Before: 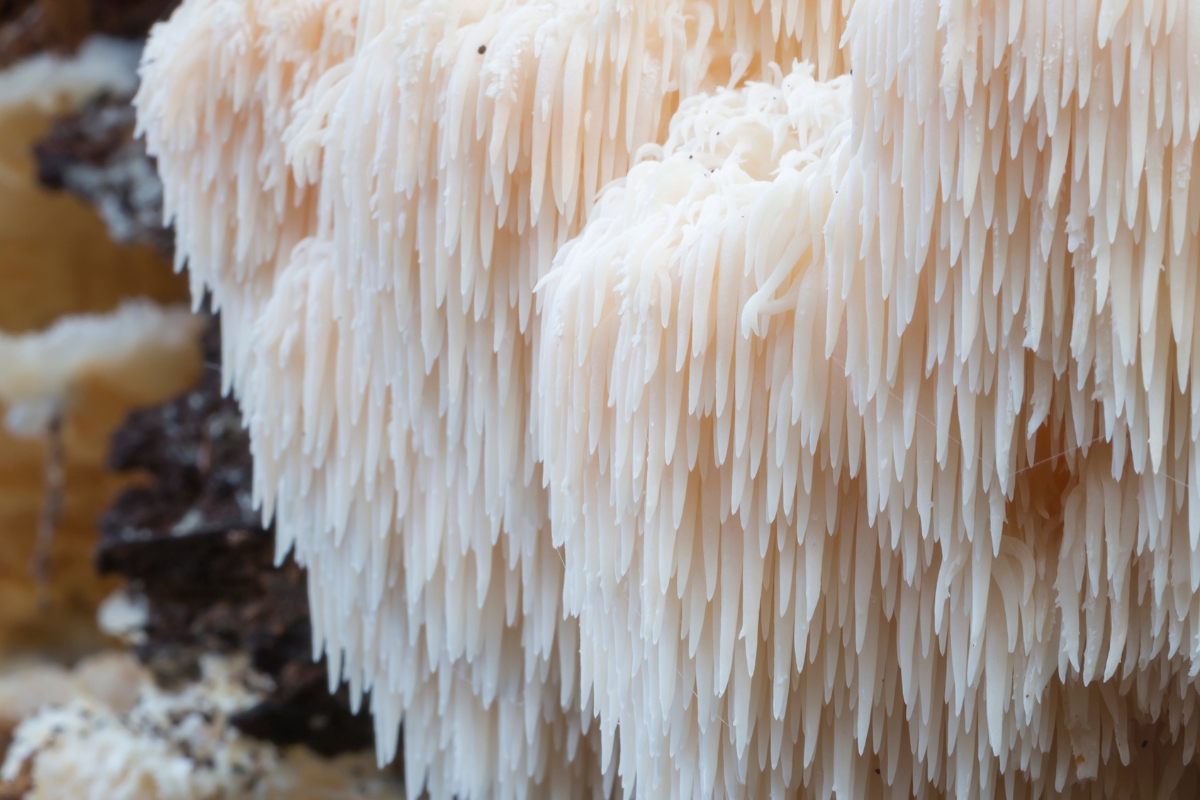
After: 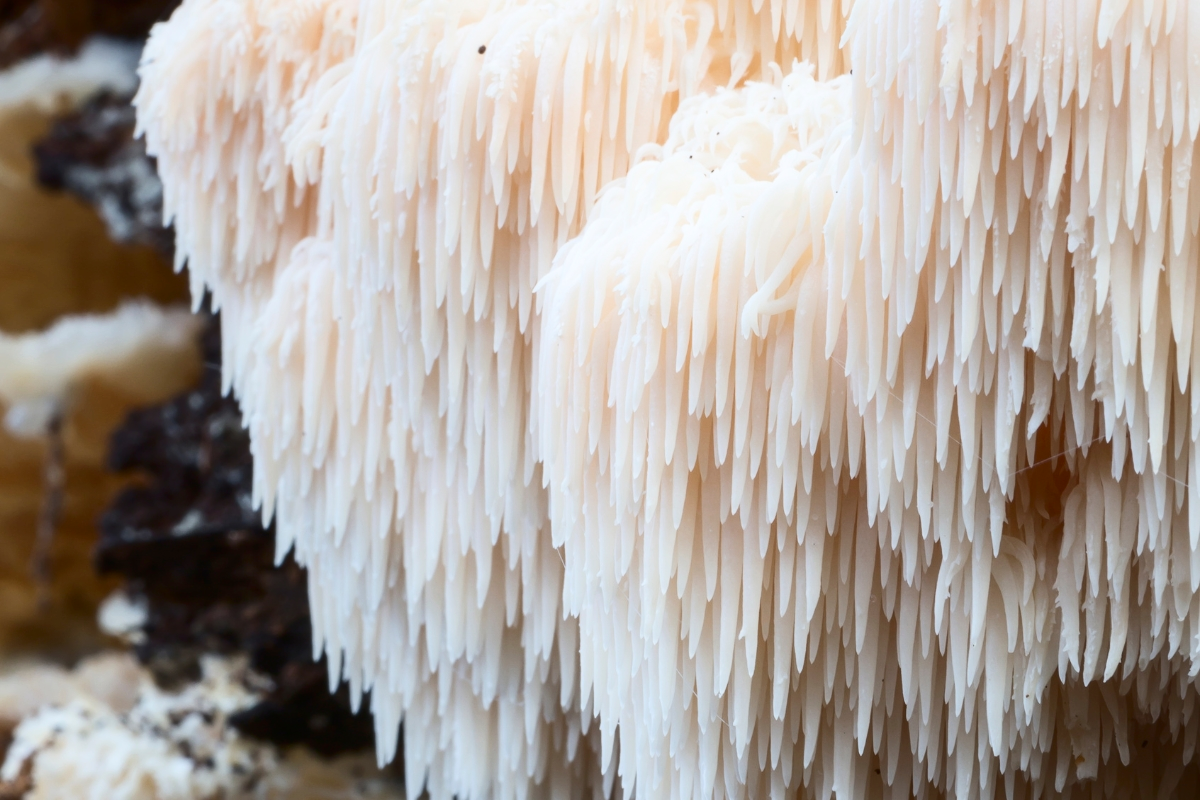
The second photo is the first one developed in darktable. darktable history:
contrast brightness saturation: contrast 0.271
contrast equalizer: y [[0.5, 0.488, 0.462, 0.461, 0.491, 0.5], [0.5 ×6], [0.5 ×6], [0 ×6], [0 ×6]], mix 0.282
